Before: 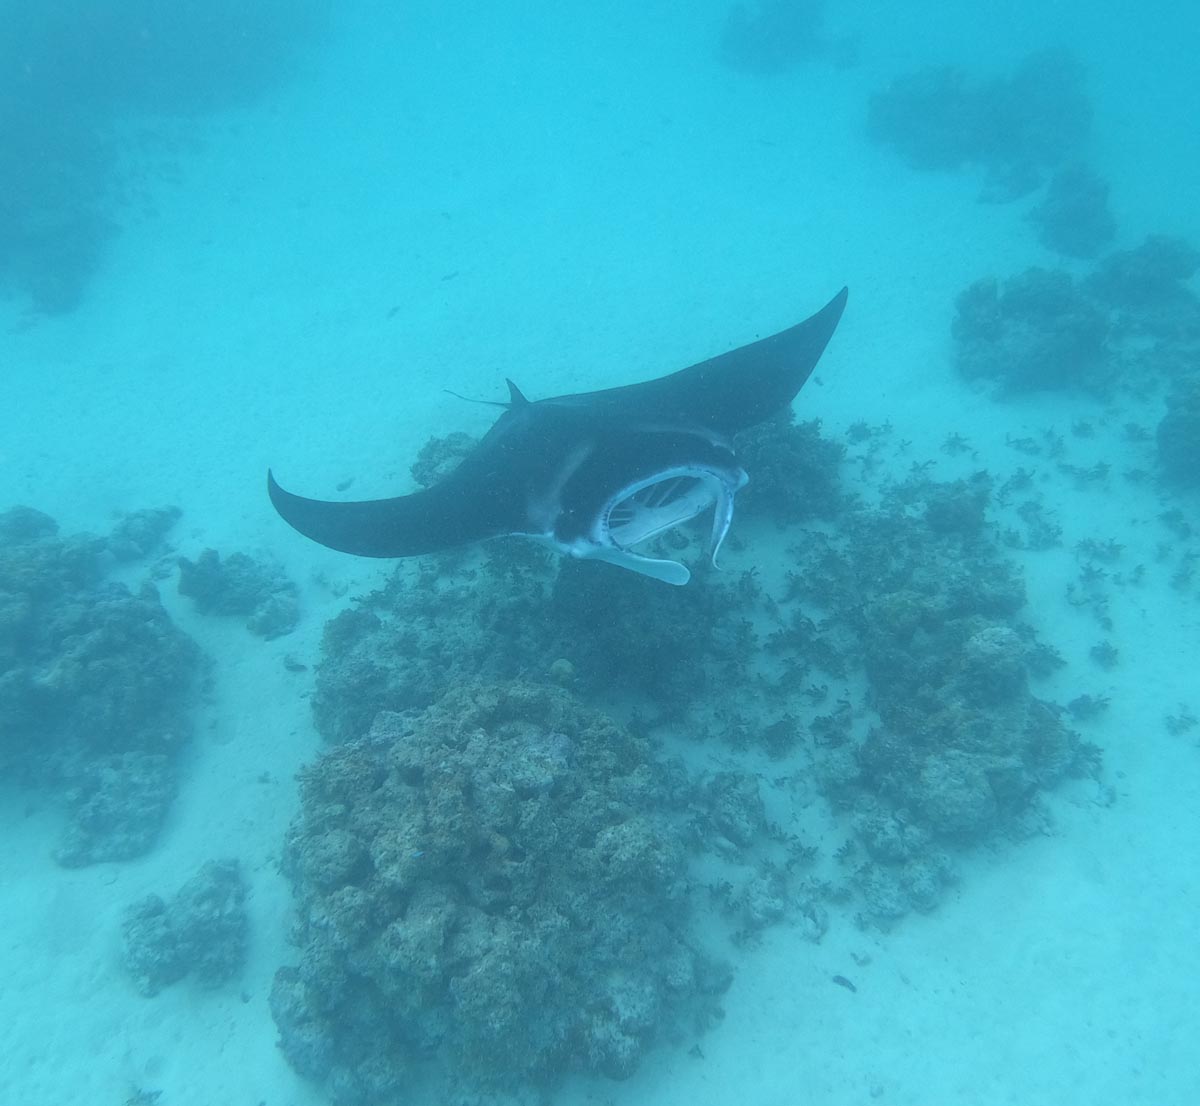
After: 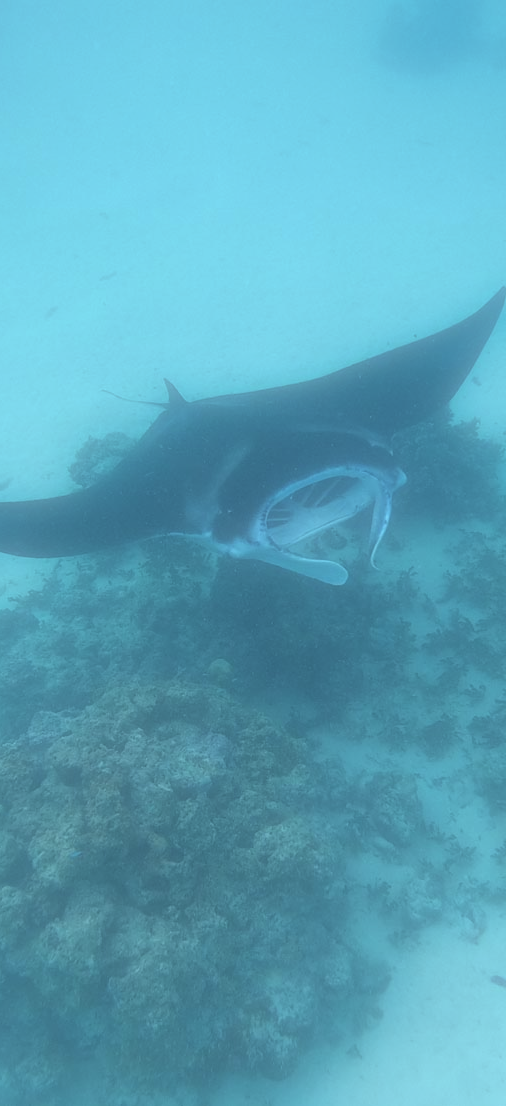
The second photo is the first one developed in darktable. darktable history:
crop: left 28.583%, right 29.231%
soften: size 60.24%, saturation 65.46%, brightness 0.506 EV, mix 25.7%
